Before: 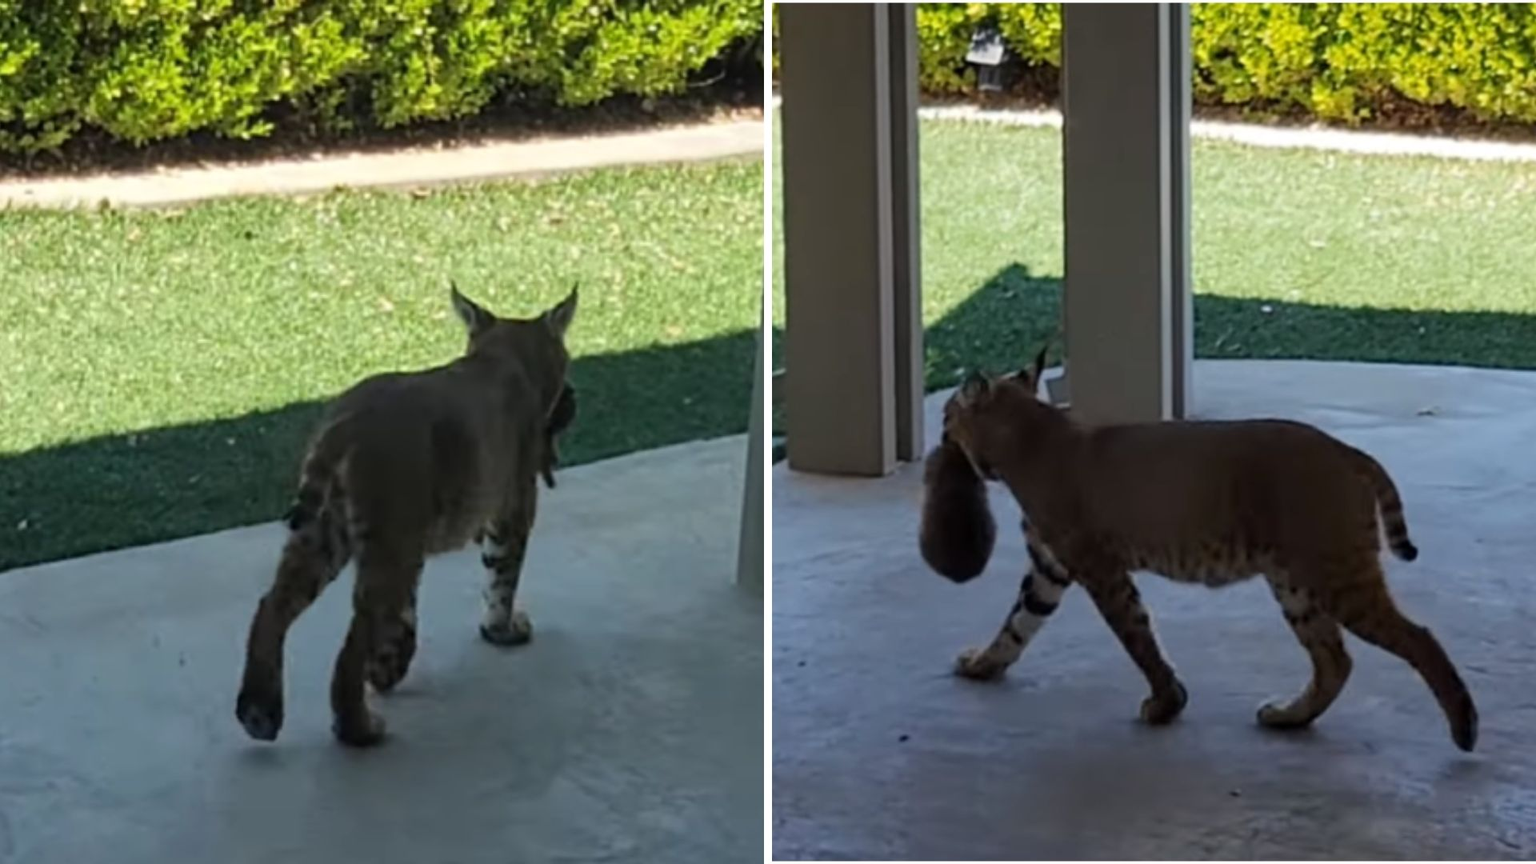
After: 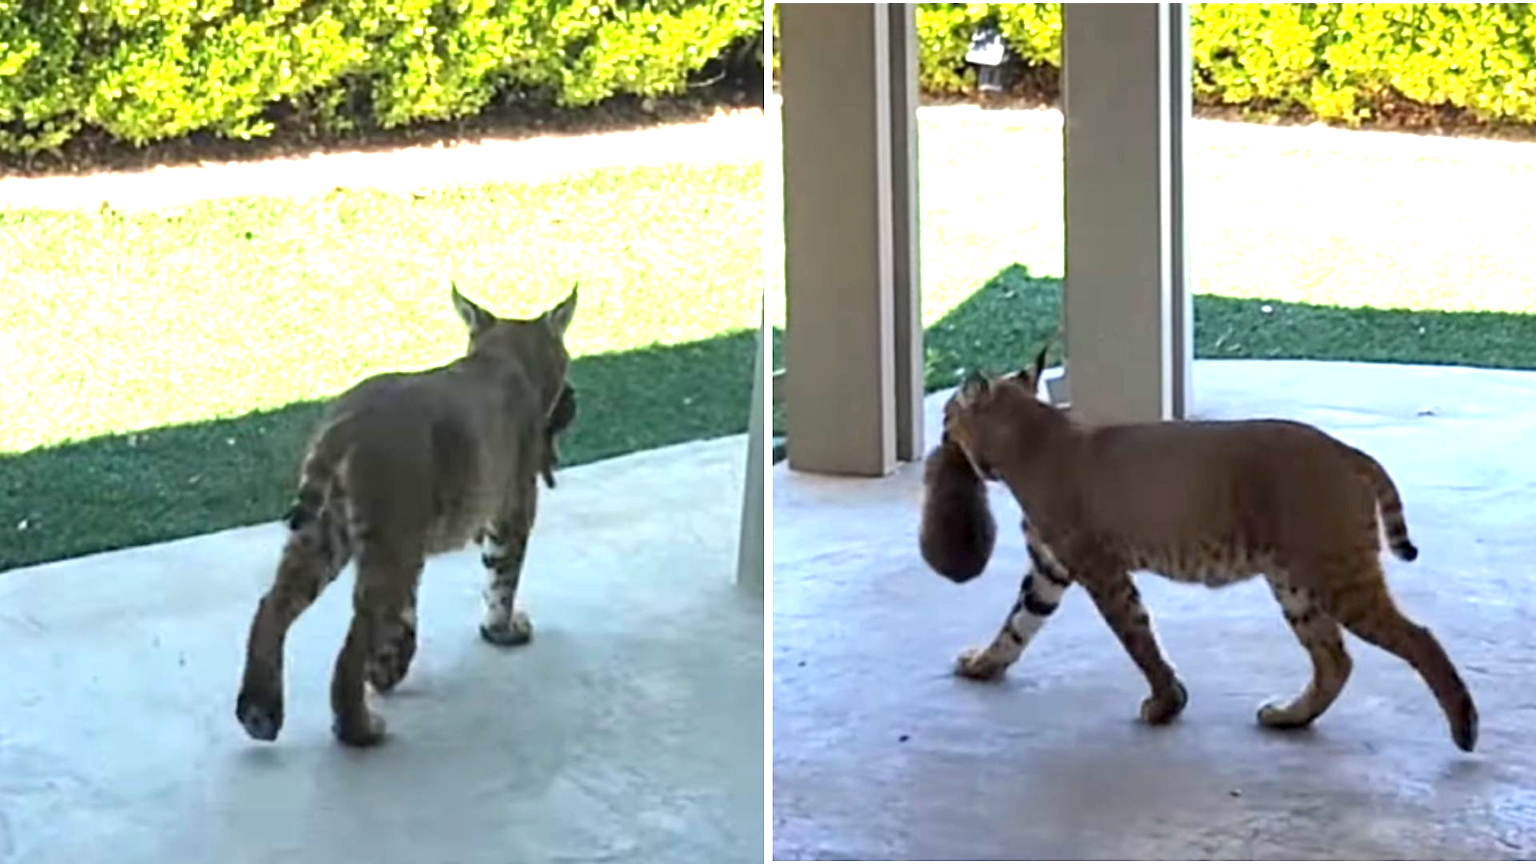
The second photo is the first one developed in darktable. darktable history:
exposure: black level correction 0.001, exposure 1.807 EV, compensate highlight preservation false
